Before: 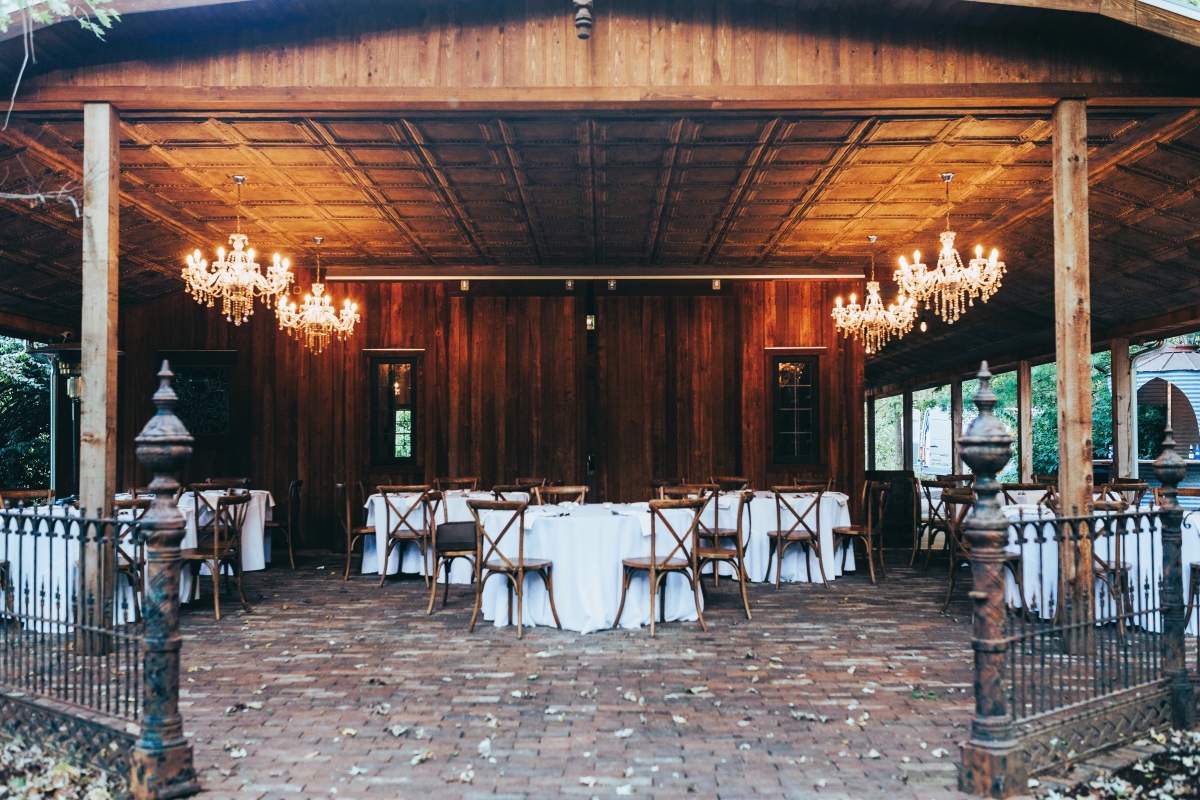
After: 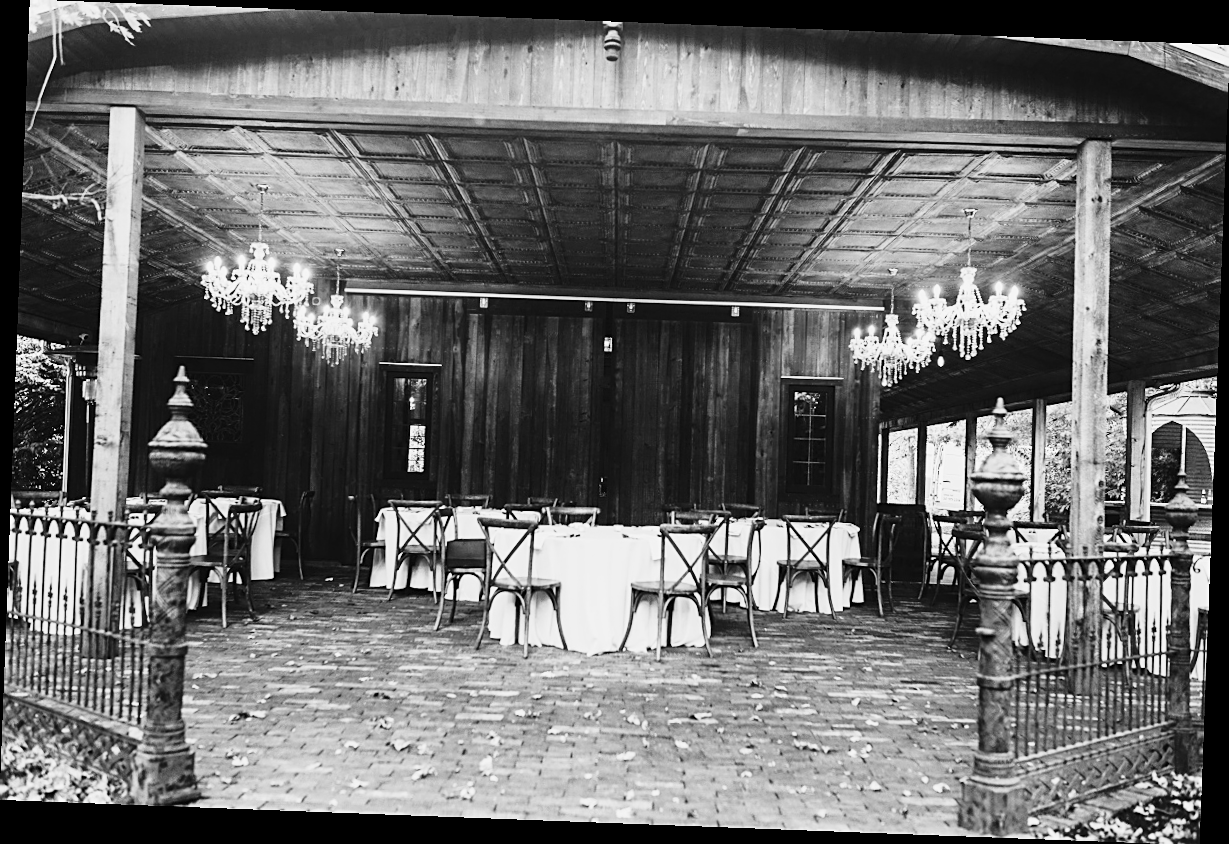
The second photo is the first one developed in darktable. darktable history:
rotate and perspective: rotation 2.17°, automatic cropping off
base curve: curves: ch0 [(0, 0) (0.028, 0.03) (0.121, 0.232) (0.46, 0.748) (0.859, 0.968) (1, 1)], preserve colors none
monochrome: a -35.87, b 49.73, size 1.7
sharpen: on, module defaults
